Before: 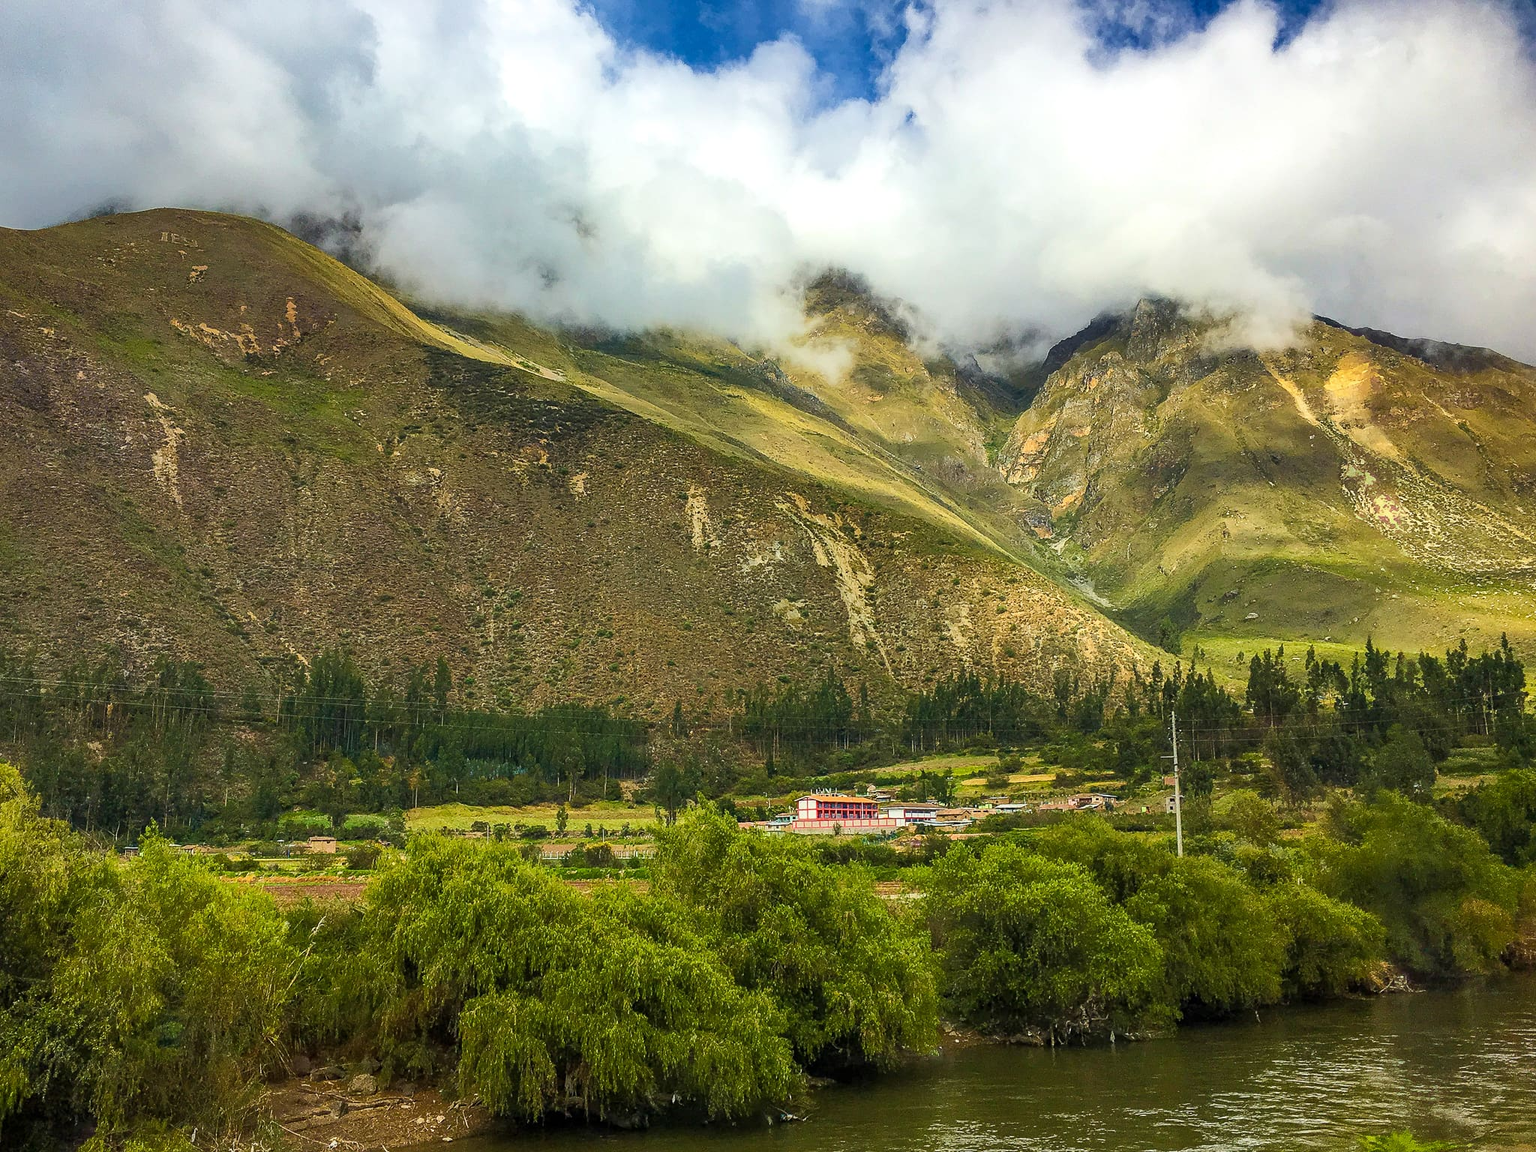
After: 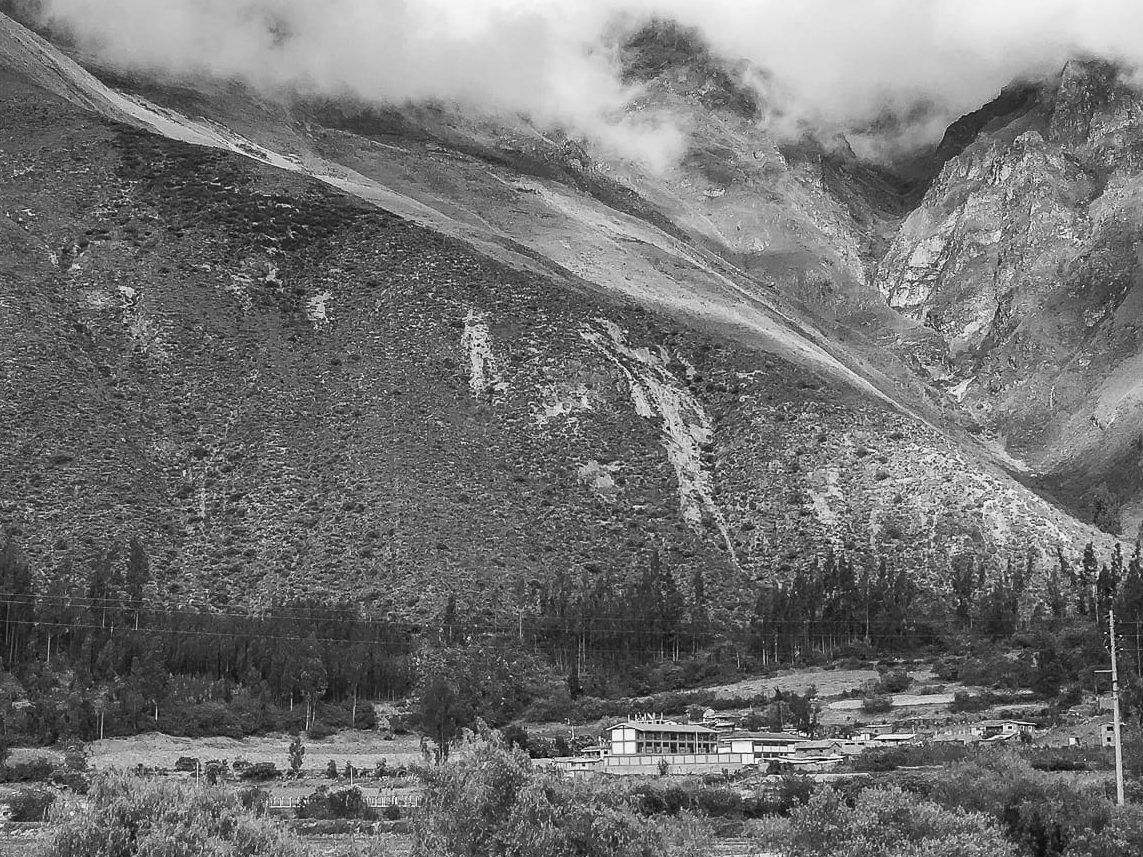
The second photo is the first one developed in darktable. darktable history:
crop and rotate: left 22.13%, top 22.054%, right 22.026%, bottom 22.102%
monochrome: on, module defaults
